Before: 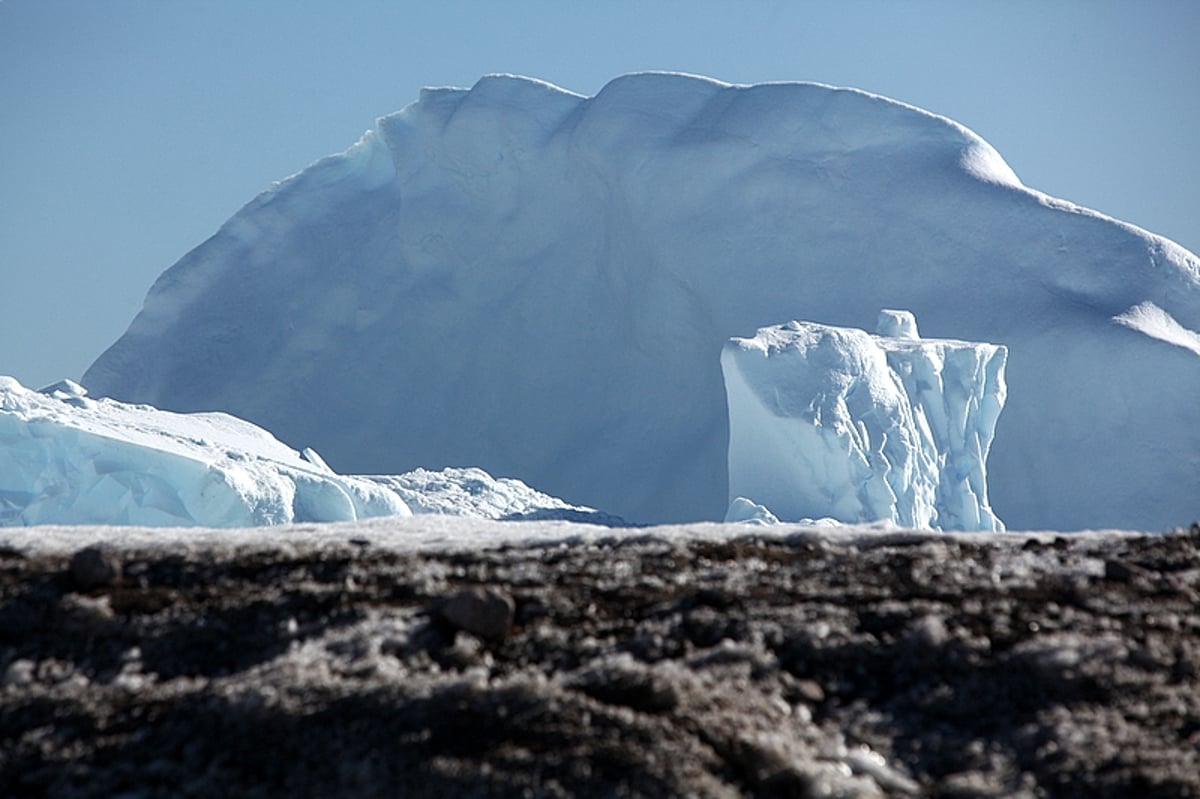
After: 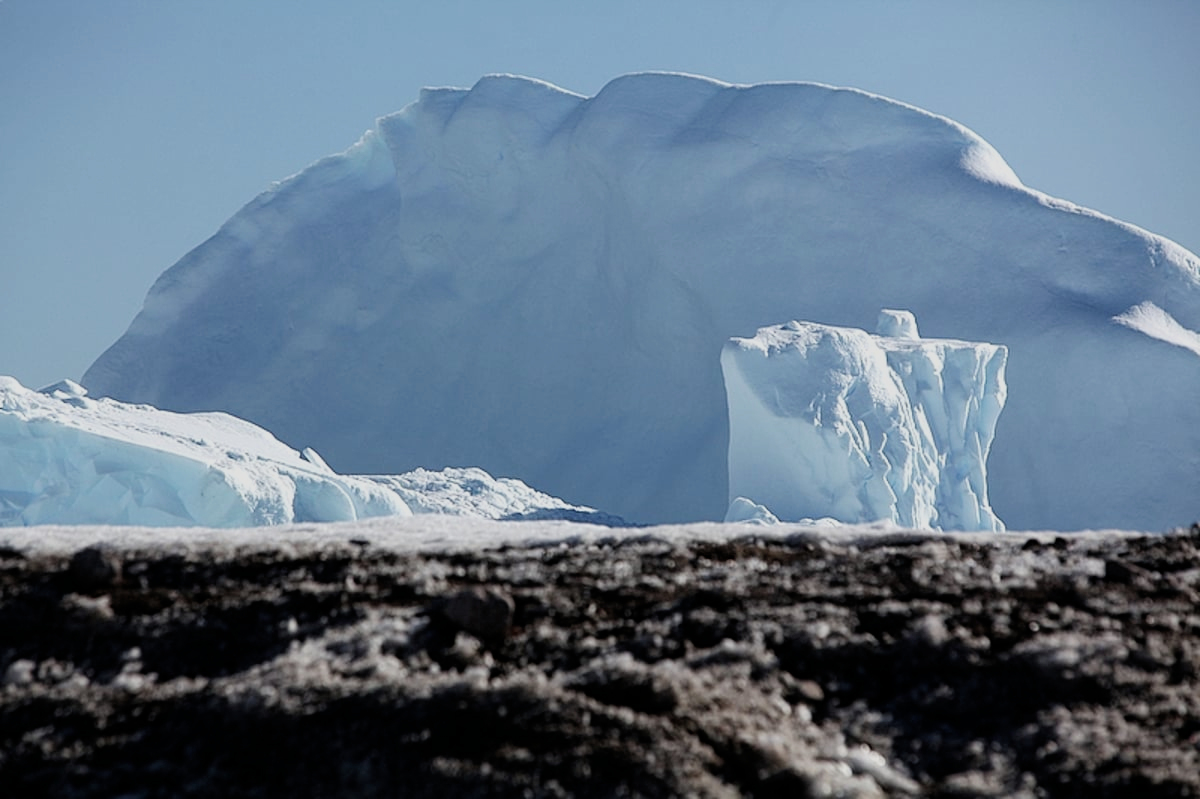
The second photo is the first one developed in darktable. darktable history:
filmic rgb: white relative exposure 3.85 EV, hardness 4.3
exposure: exposure 0.078 EV, compensate highlight preservation false
